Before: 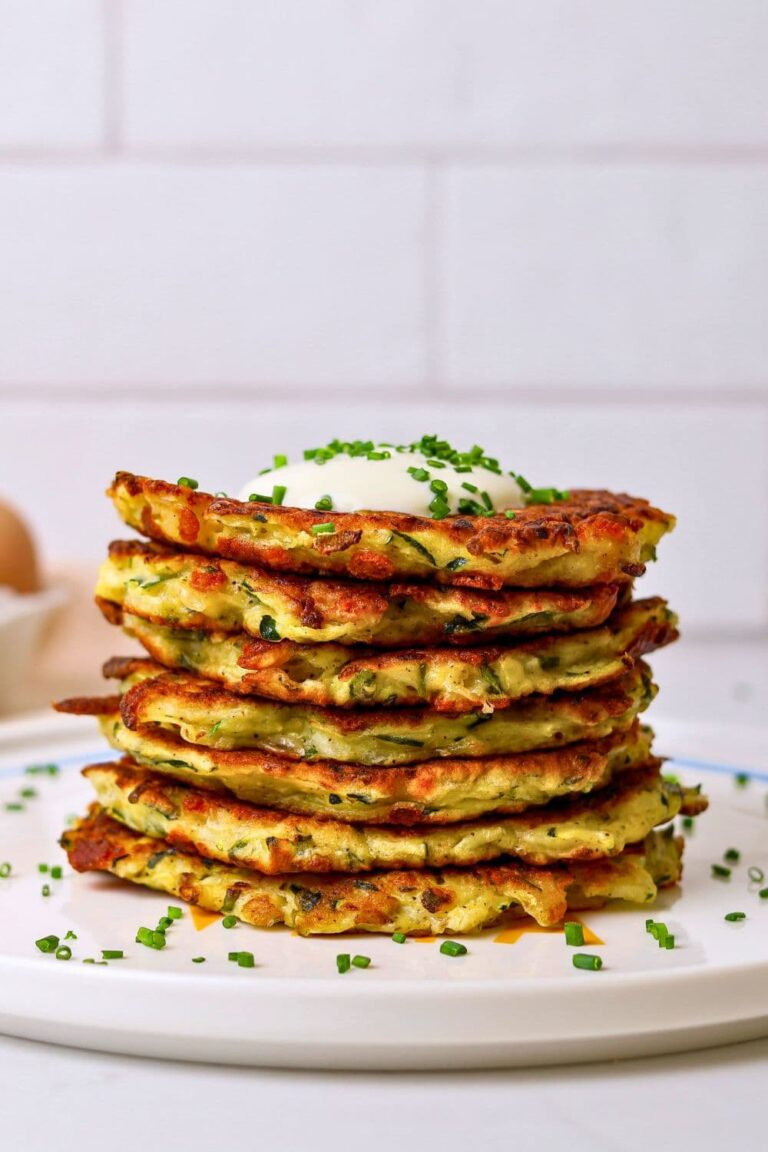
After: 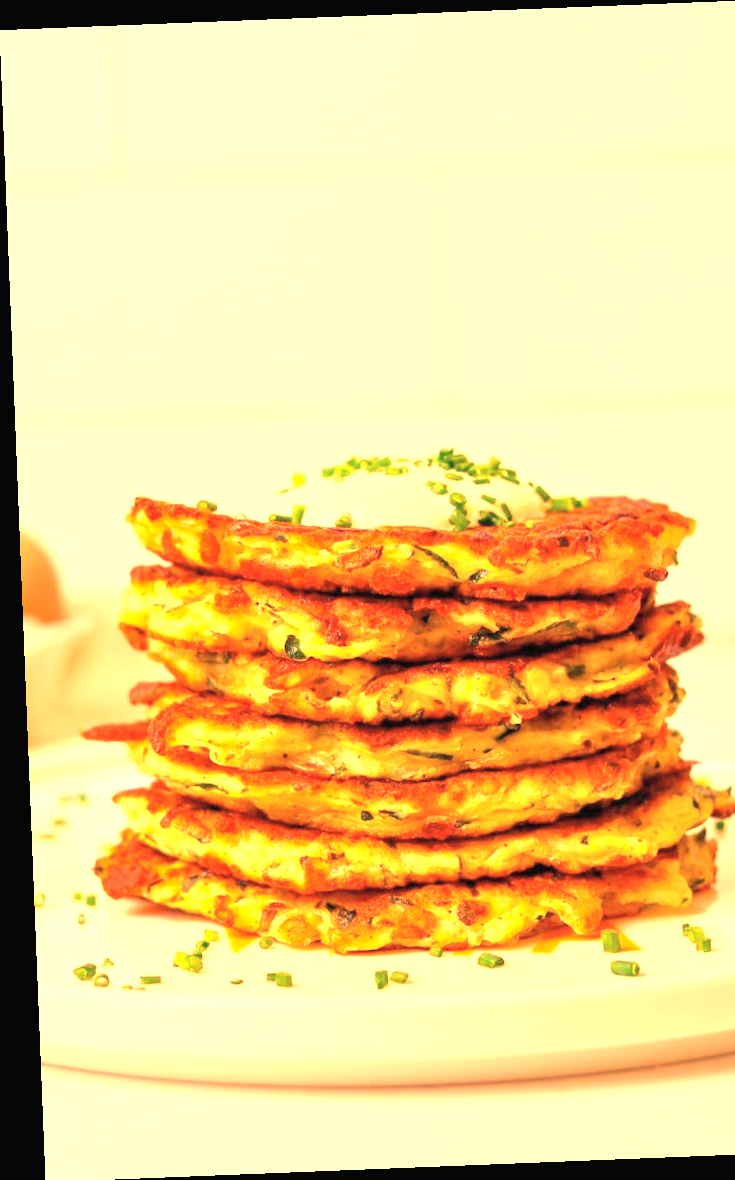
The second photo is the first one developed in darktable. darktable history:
exposure: black level correction 0, exposure 1.2 EV, compensate highlight preservation false
crop: right 9.509%, bottom 0.031%
white balance: red 1.467, blue 0.684
contrast brightness saturation: brightness 0.15
rotate and perspective: rotation -2.29°, automatic cropping off
